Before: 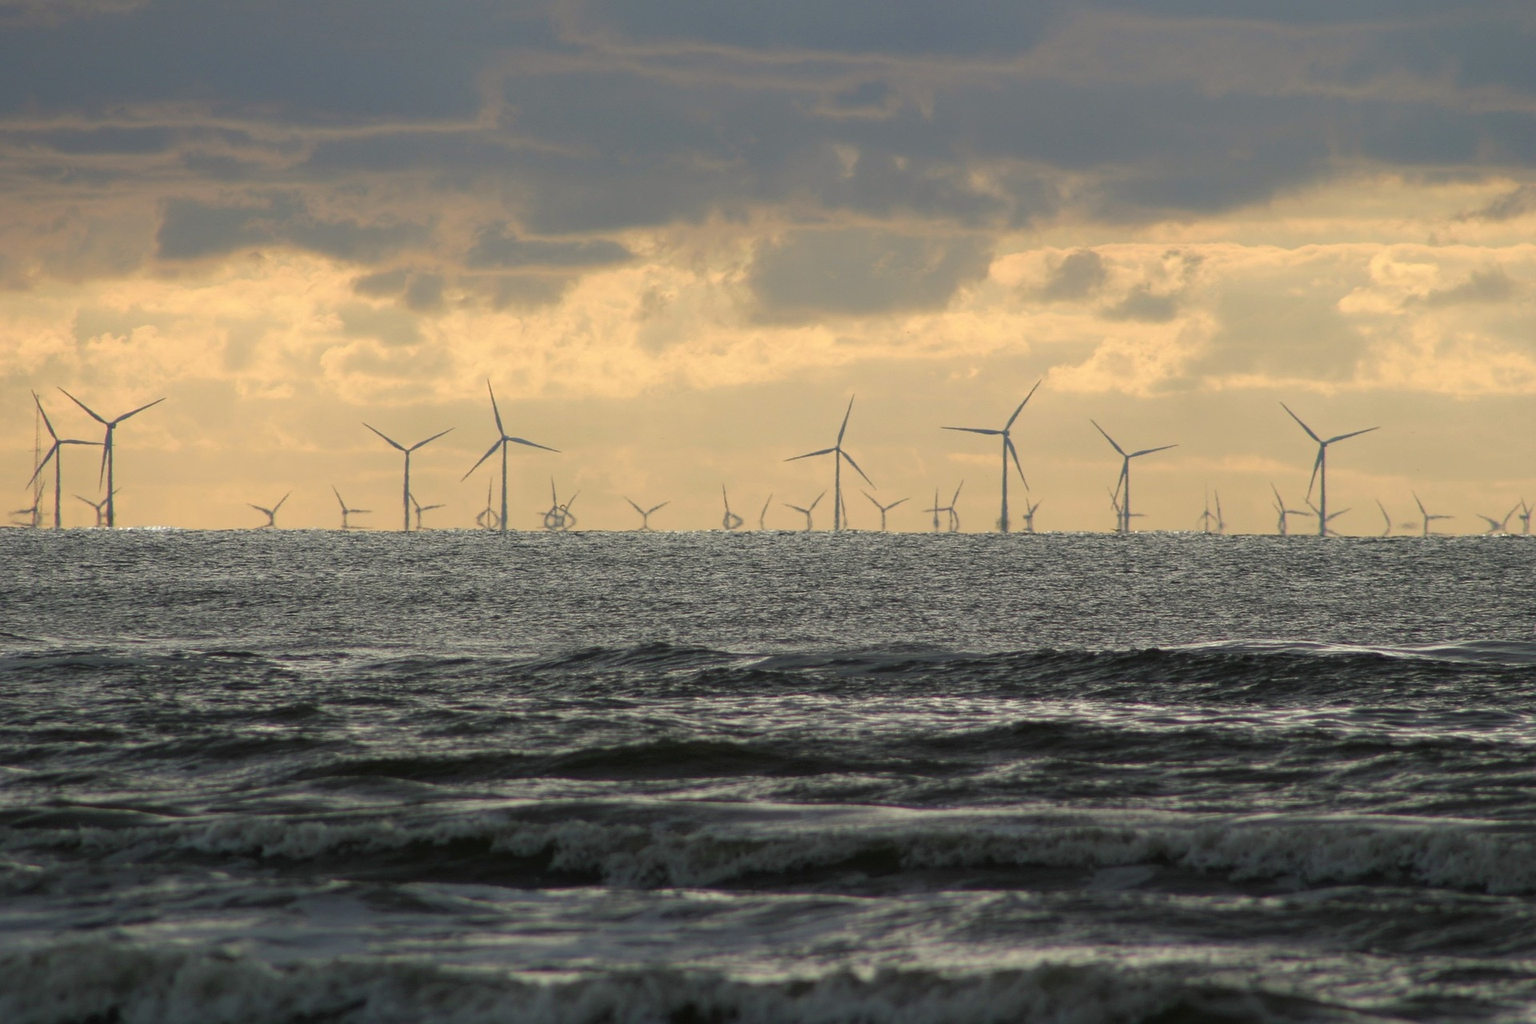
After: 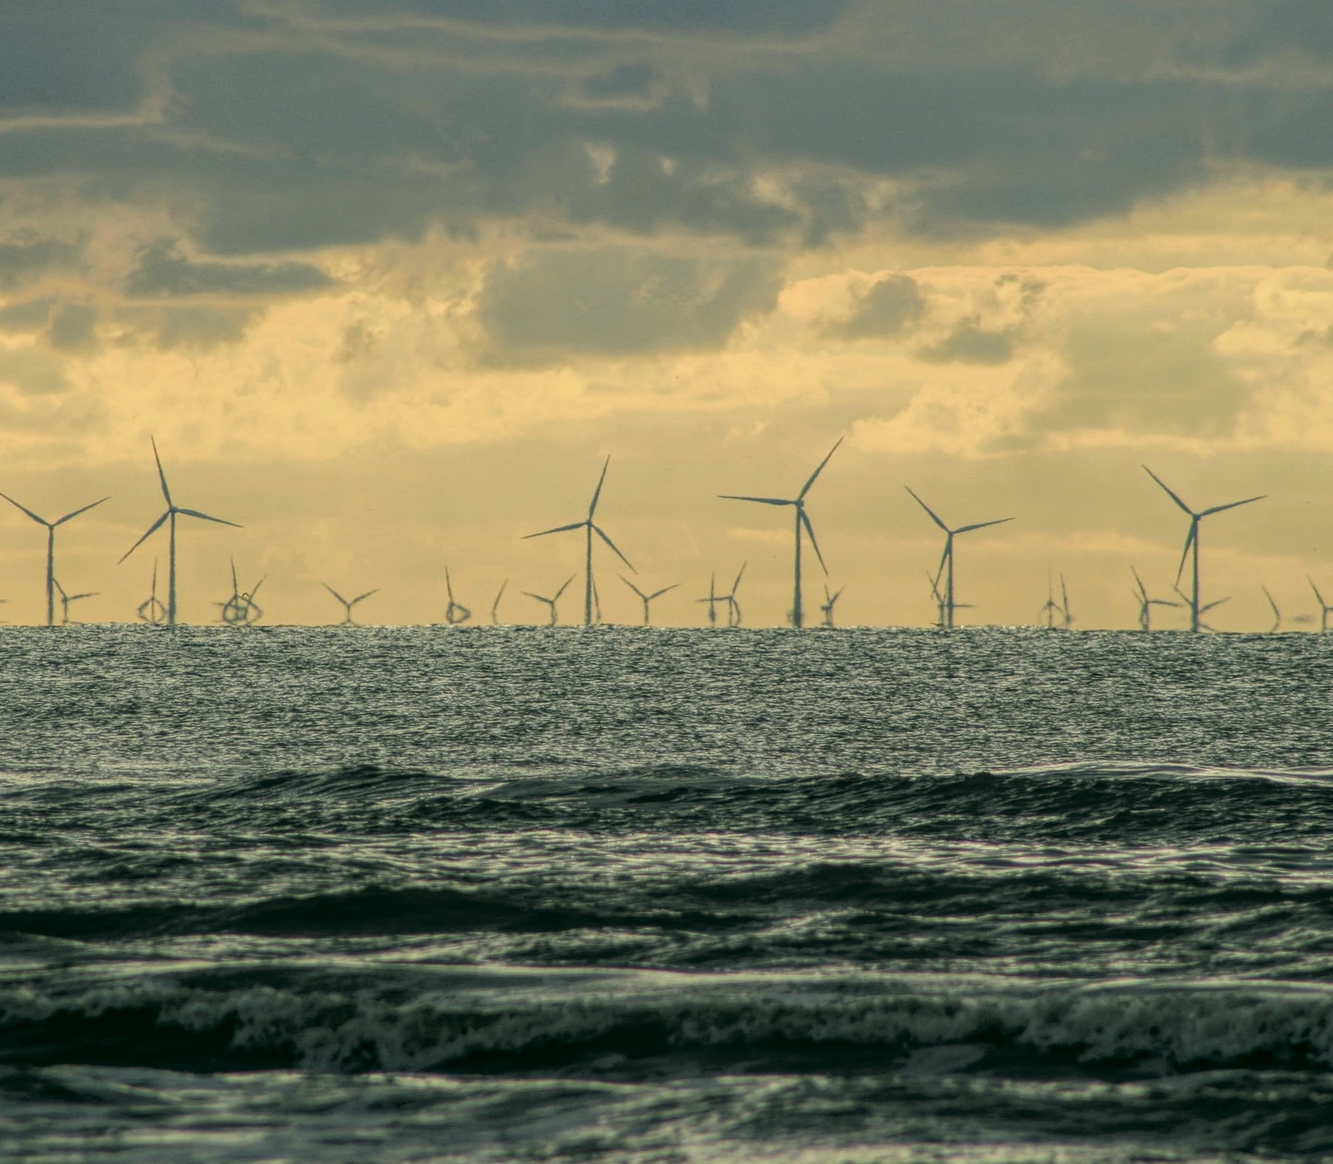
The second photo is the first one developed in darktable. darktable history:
color correction: highlights a* -0.498, highlights b* 9.46, shadows a* -8.79, shadows b* 0.655
filmic rgb: black relative exposure -16 EV, white relative exposure 5.32 EV, threshold 5.97 EV, hardness 5.9, contrast 1.247, enable highlight reconstruction true
local contrast: highlights 66%, shadows 34%, detail 166%, midtone range 0.2
crop and rotate: left 23.869%, top 3.047%, right 6.666%, bottom 5.987%
